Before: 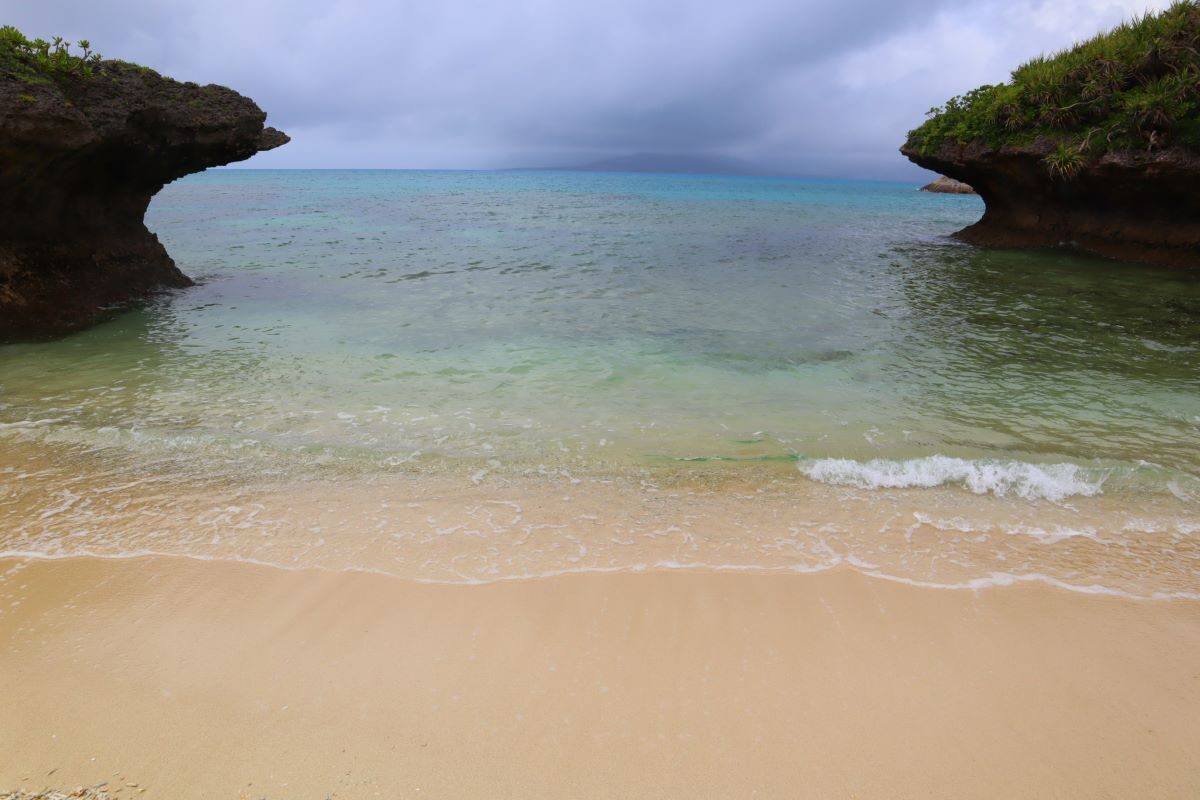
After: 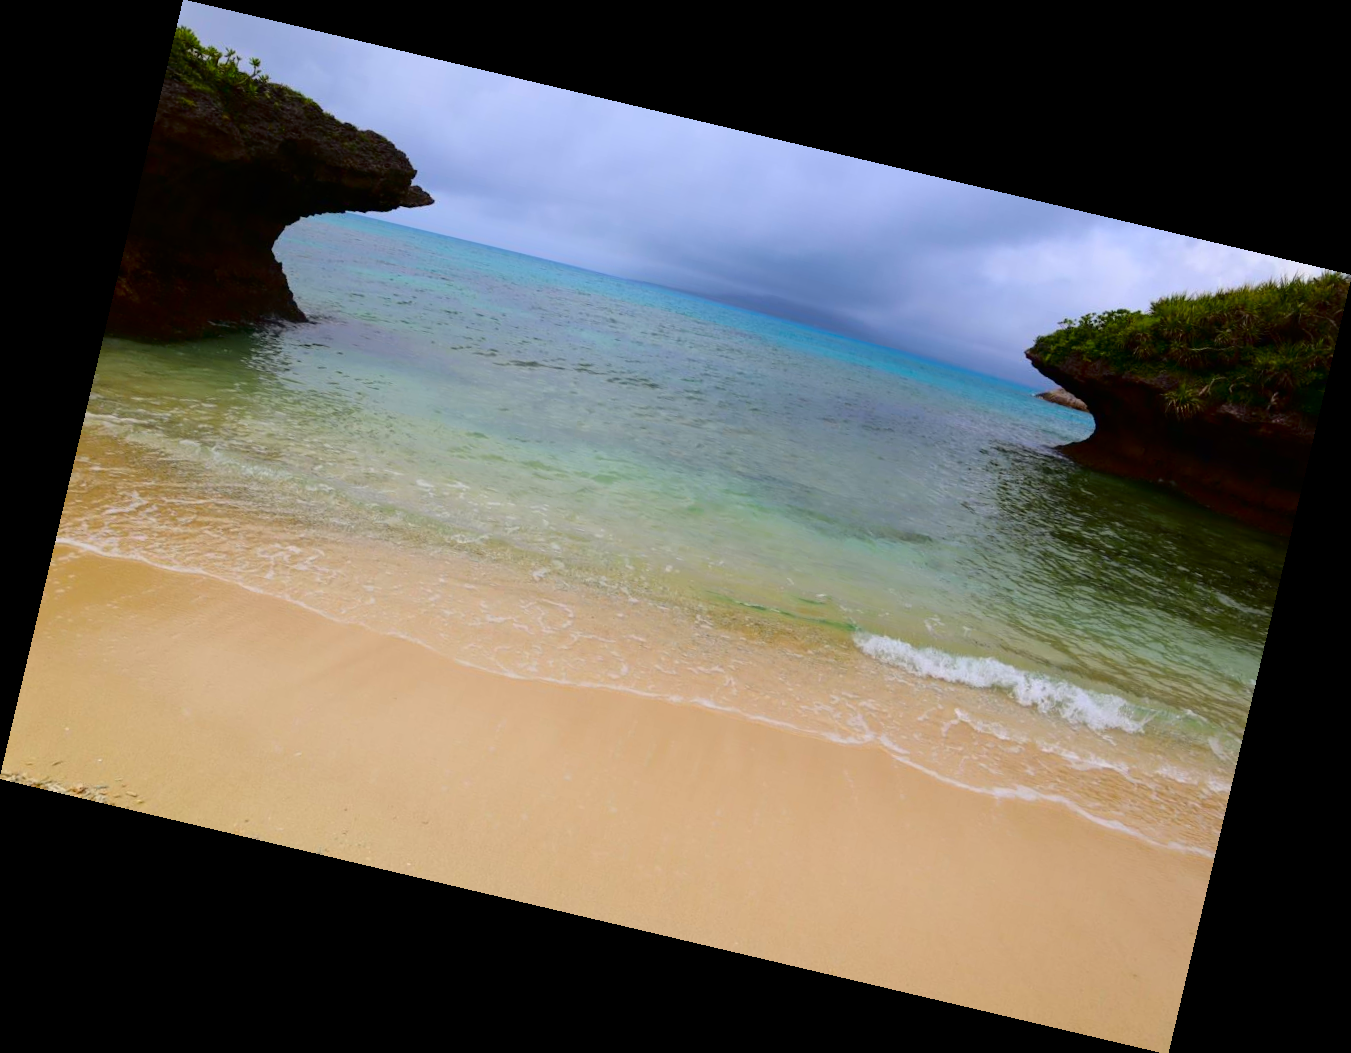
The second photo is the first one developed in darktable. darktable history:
rotate and perspective: rotation 13.27°, automatic cropping off
color balance rgb: perceptual saturation grading › global saturation 25%, global vibrance 20%
fill light: exposure -2 EV, width 8.6
